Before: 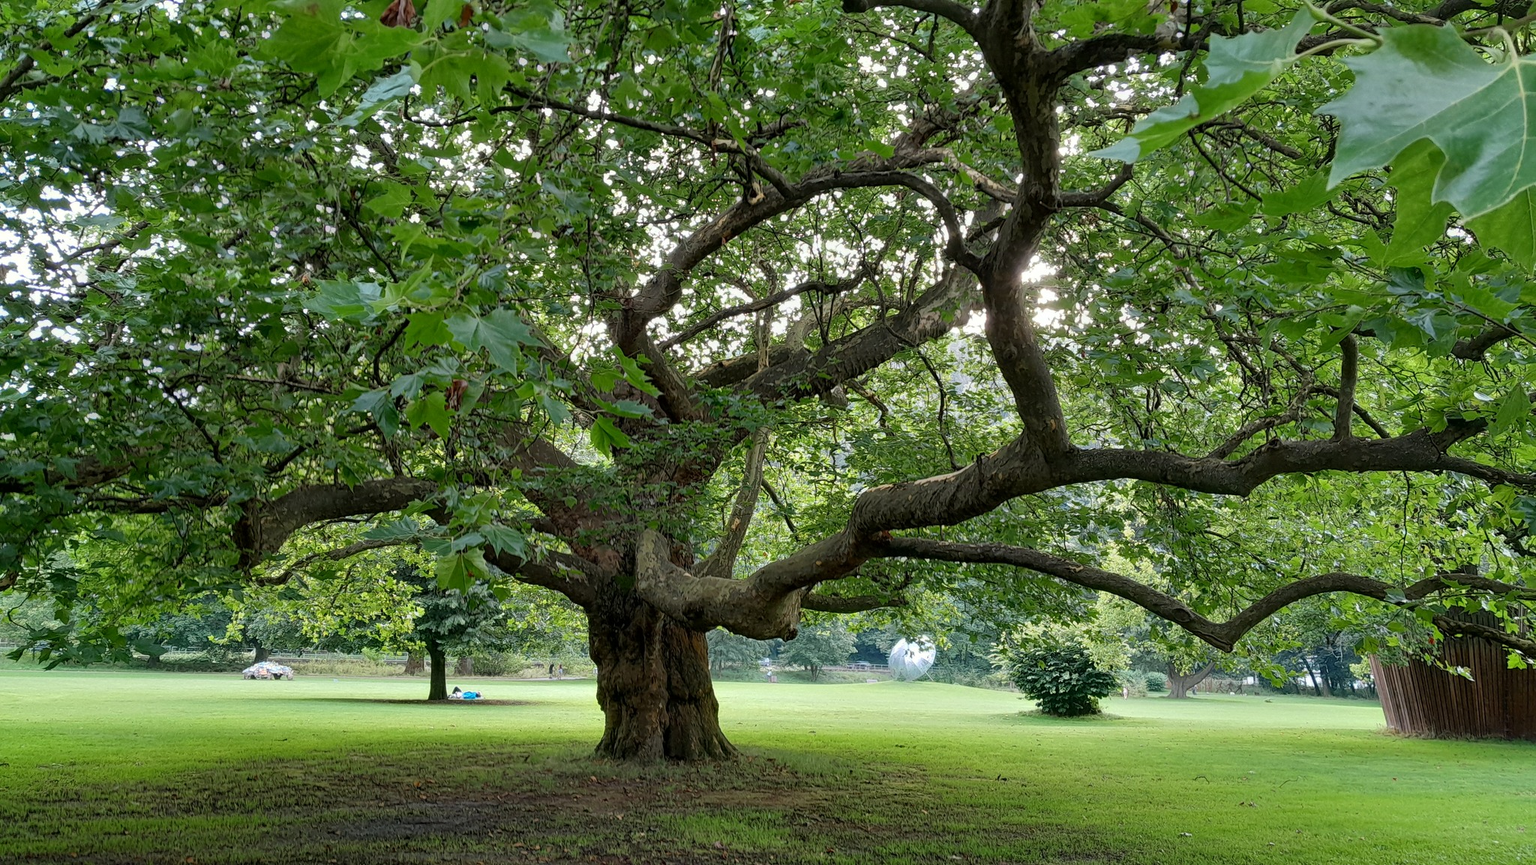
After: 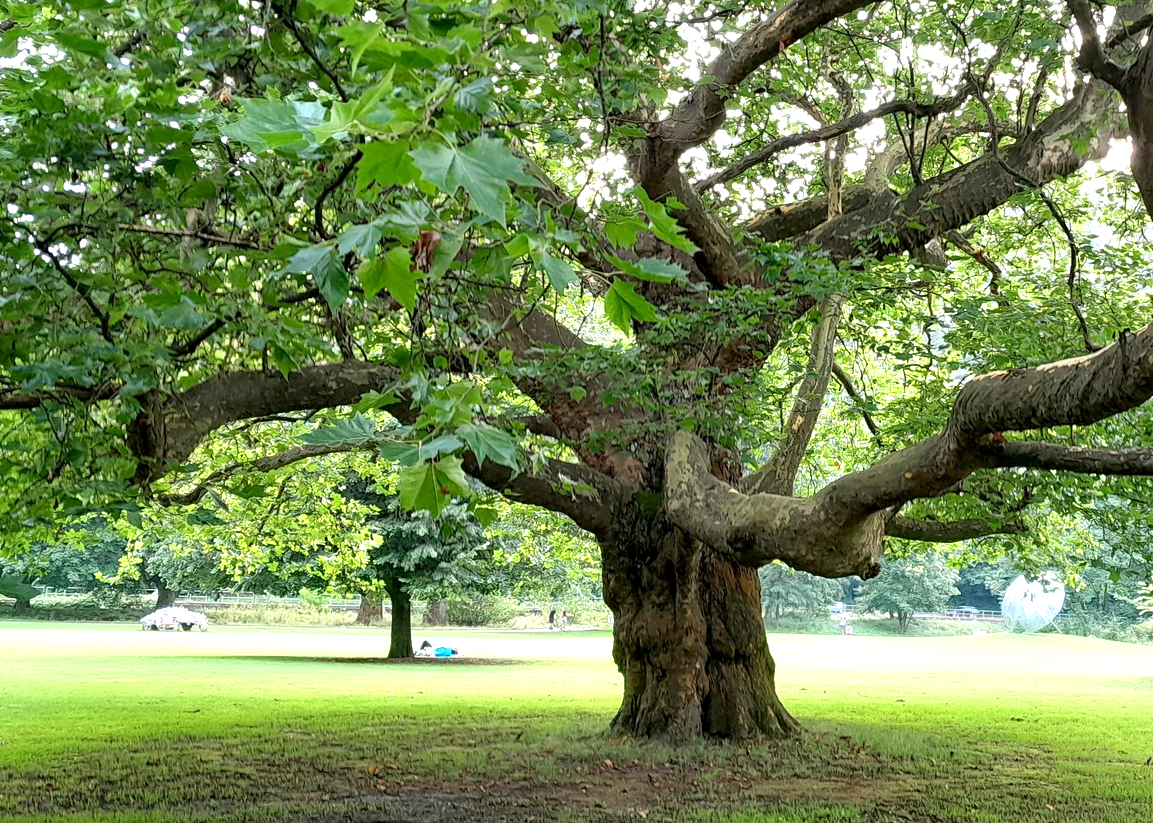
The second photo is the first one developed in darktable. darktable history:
crop: left 8.966%, top 23.852%, right 34.699%, bottom 4.703%
exposure: black level correction 0.001, exposure 1.05 EV, compensate exposure bias true, compensate highlight preservation false
